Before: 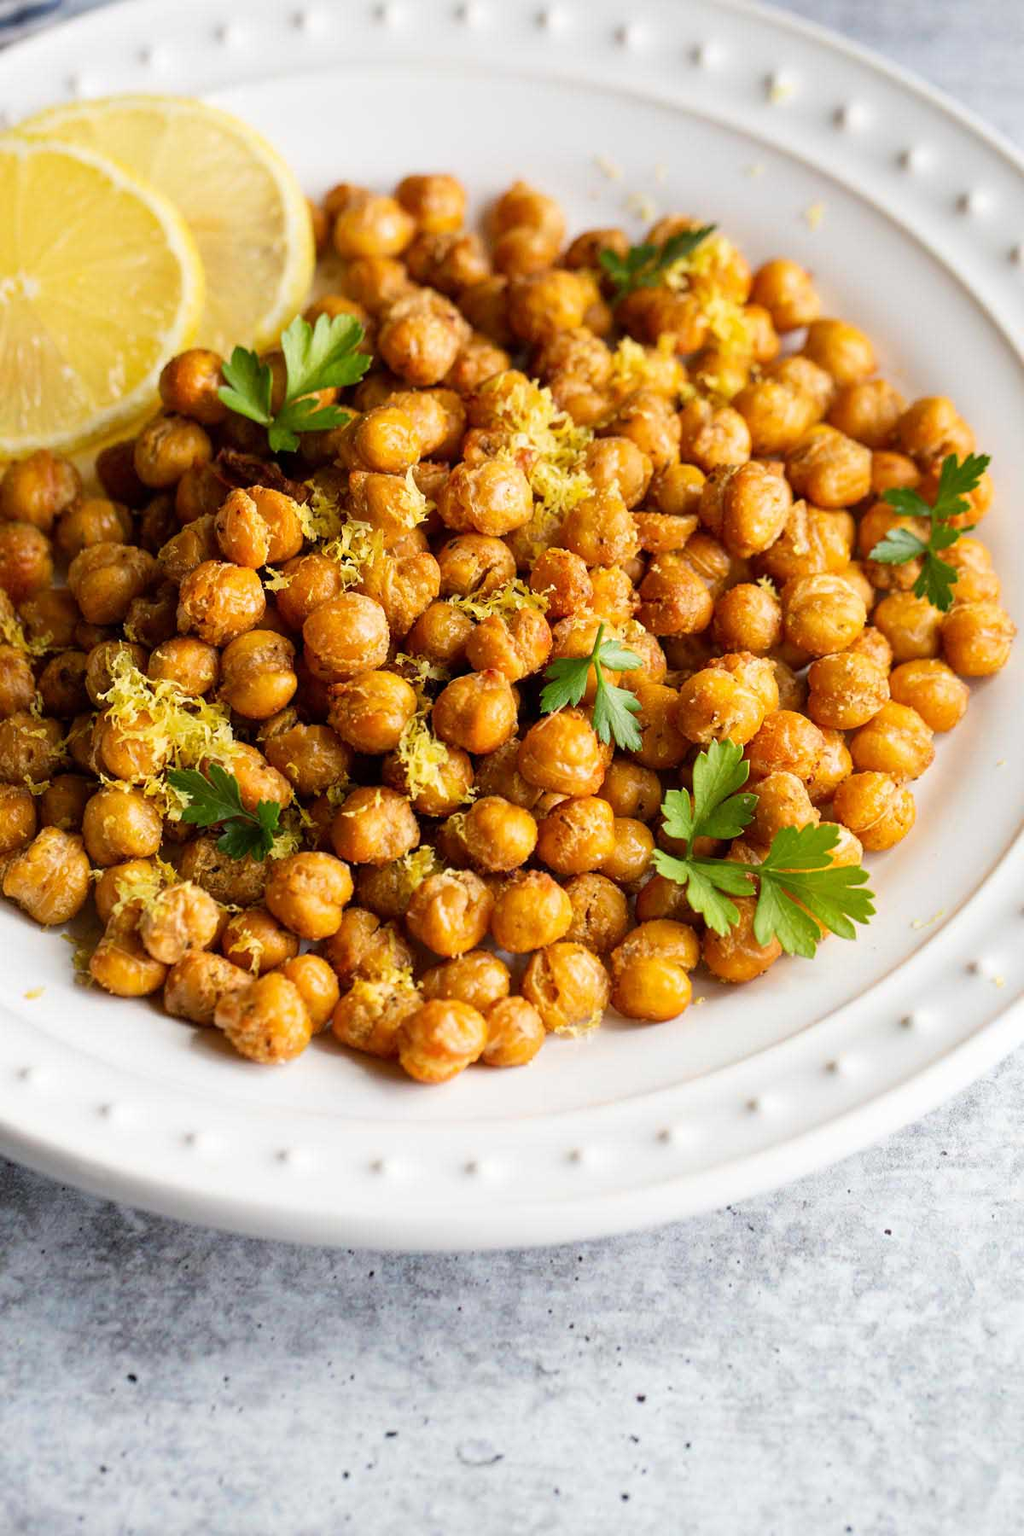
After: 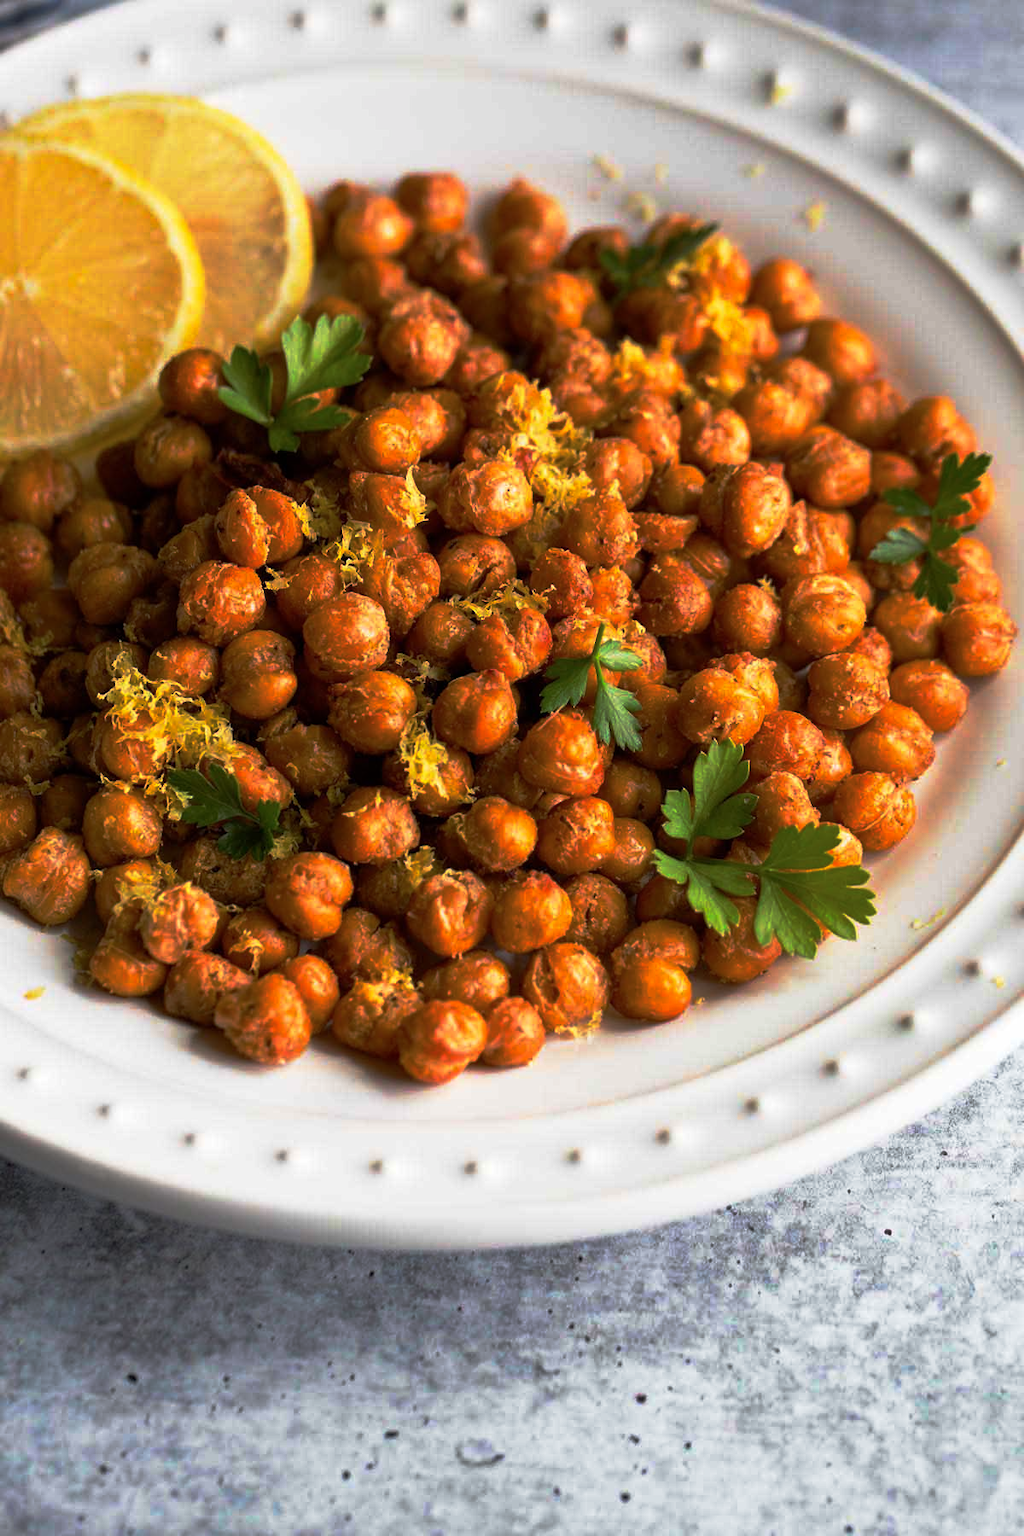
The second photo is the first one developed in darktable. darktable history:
base curve: curves: ch0 [(0, 0) (0.564, 0.291) (0.802, 0.731) (1, 1)], preserve colors none
